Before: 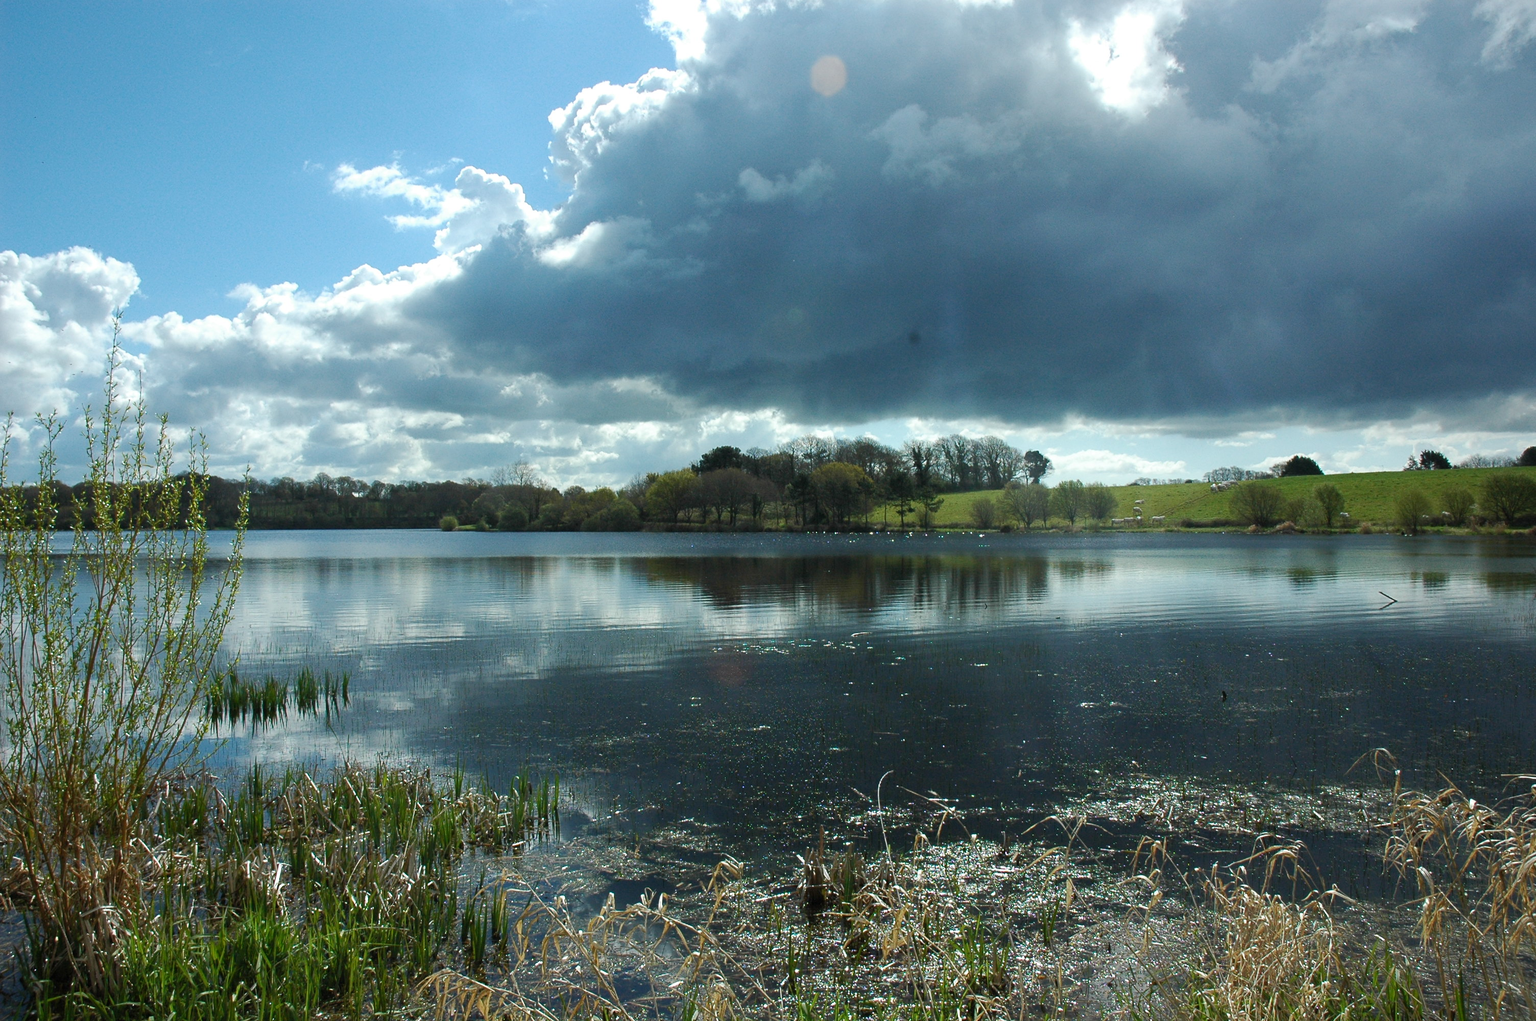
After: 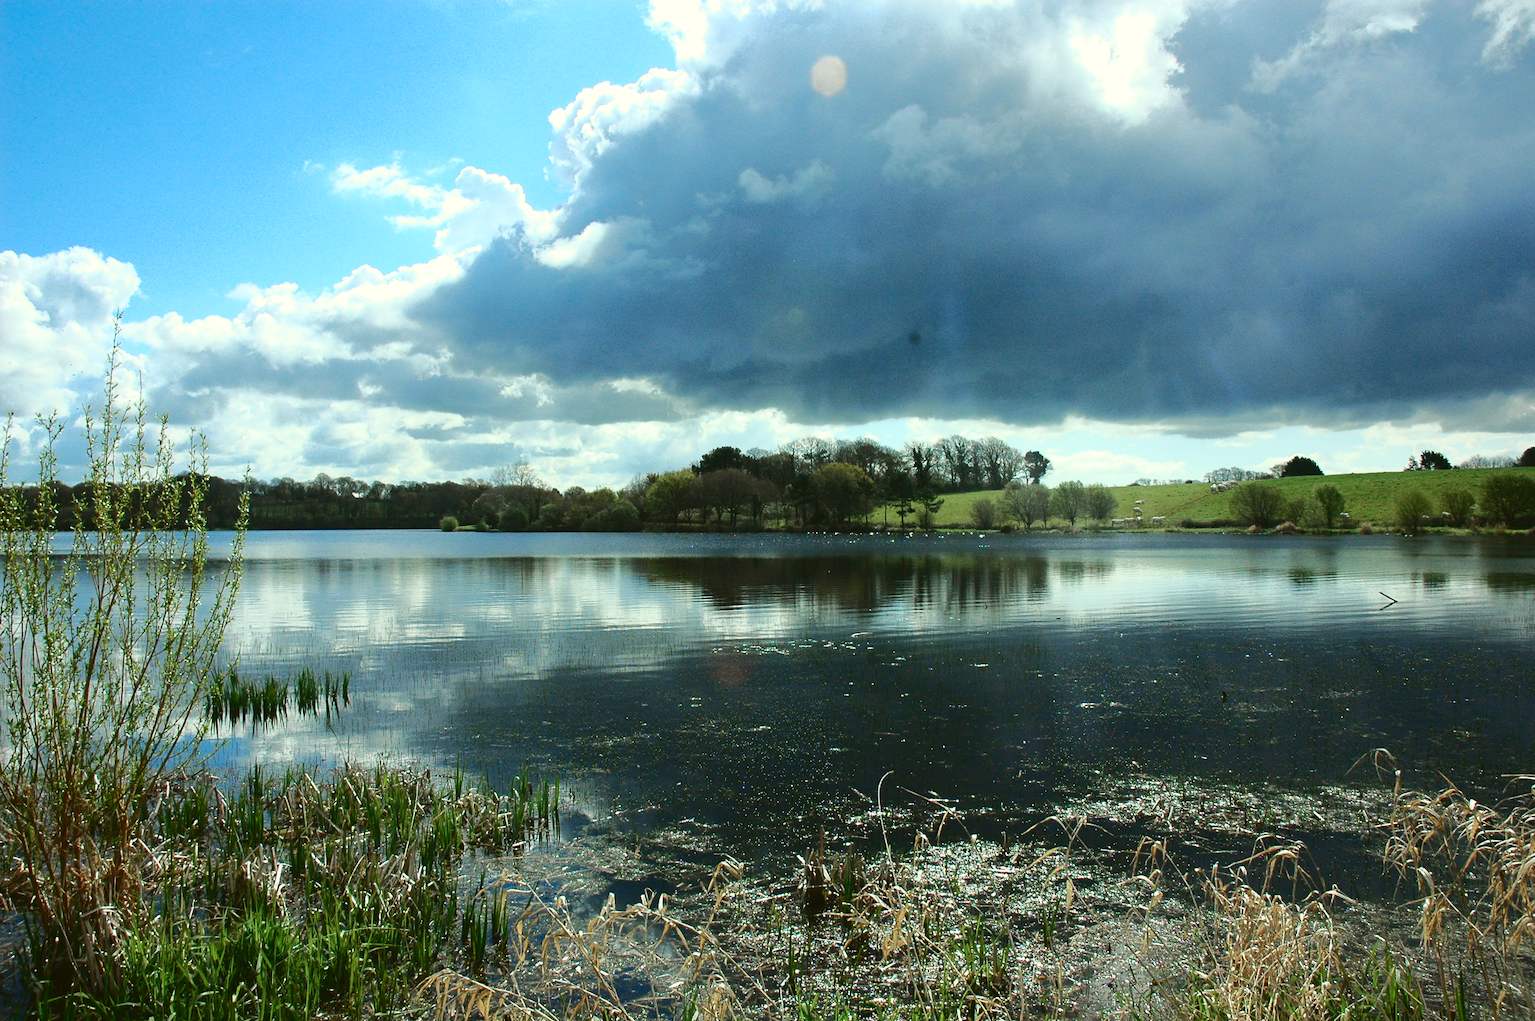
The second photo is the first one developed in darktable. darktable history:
tone curve: curves: ch0 [(0, 0.039) (0.194, 0.159) (0.469, 0.544) (0.693, 0.77) (0.751, 0.871) (1, 1)]; ch1 [(0, 0) (0.508, 0.506) (0.547, 0.563) (0.592, 0.631) (0.715, 0.706) (1, 1)]; ch2 [(0, 0) (0.243, 0.175) (0.362, 0.301) (0.492, 0.515) (0.544, 0.557) (0.595, 0.612) (0.631, 0.641) (1, 1)], color space Lab, independent channels, preserve colors none
